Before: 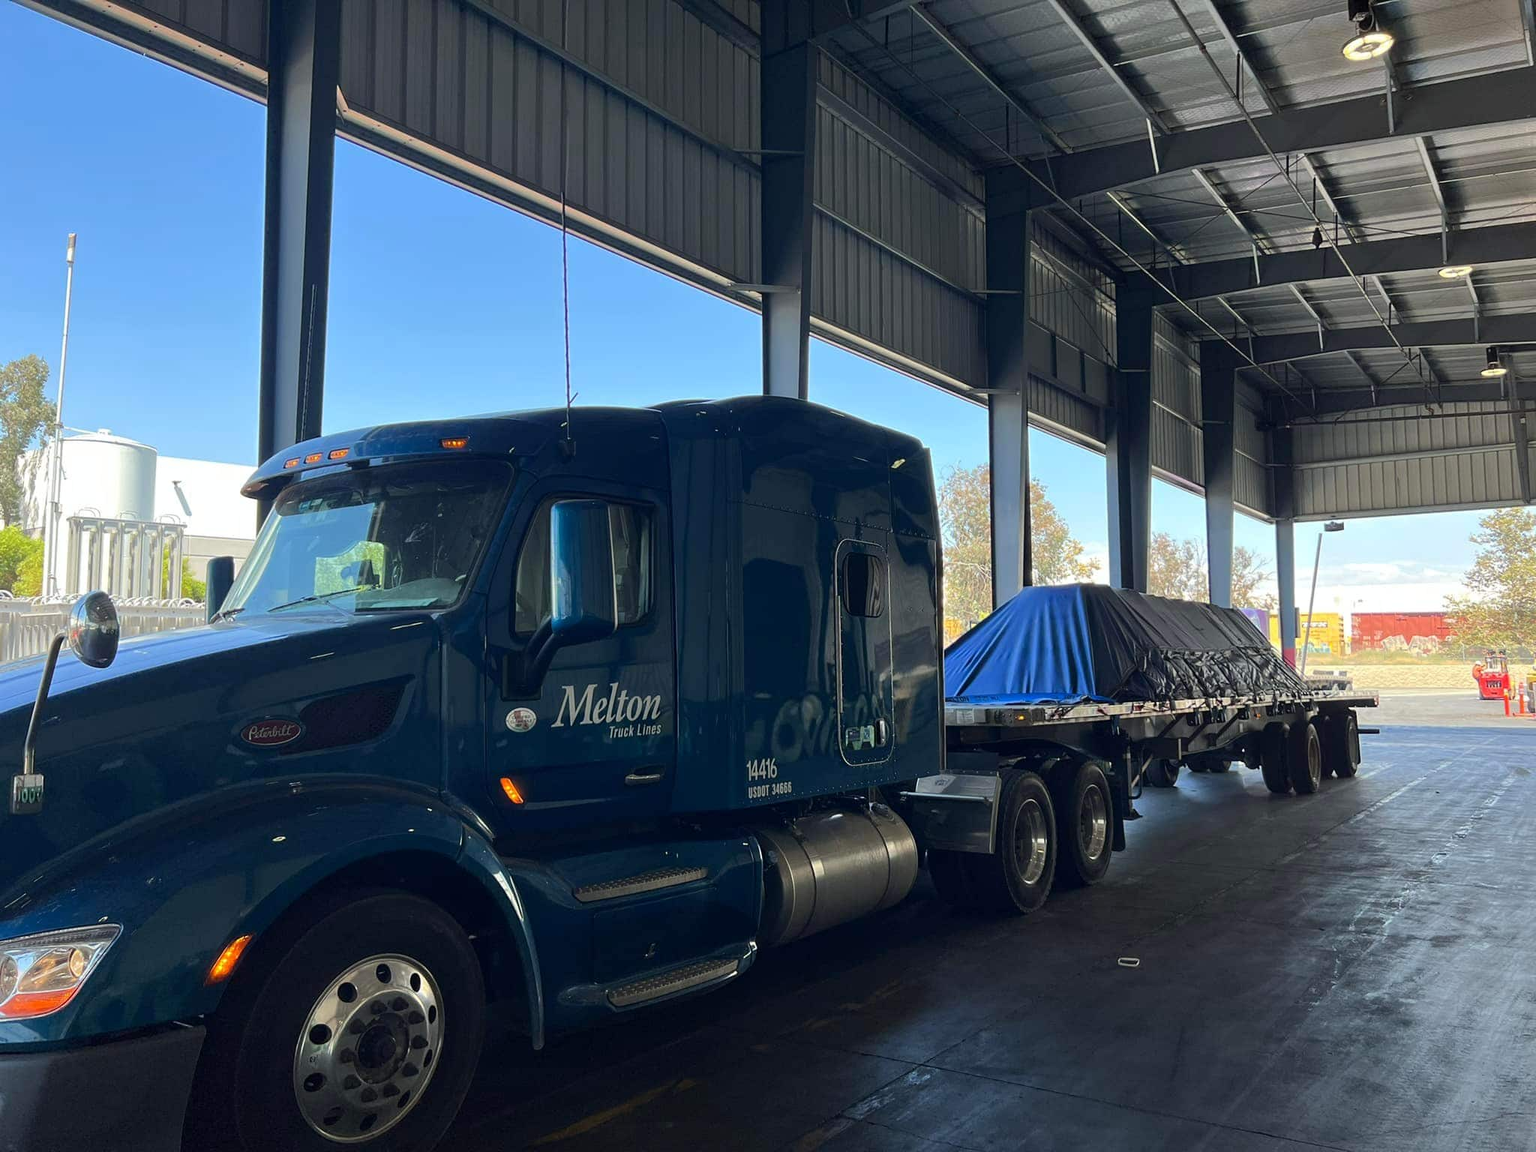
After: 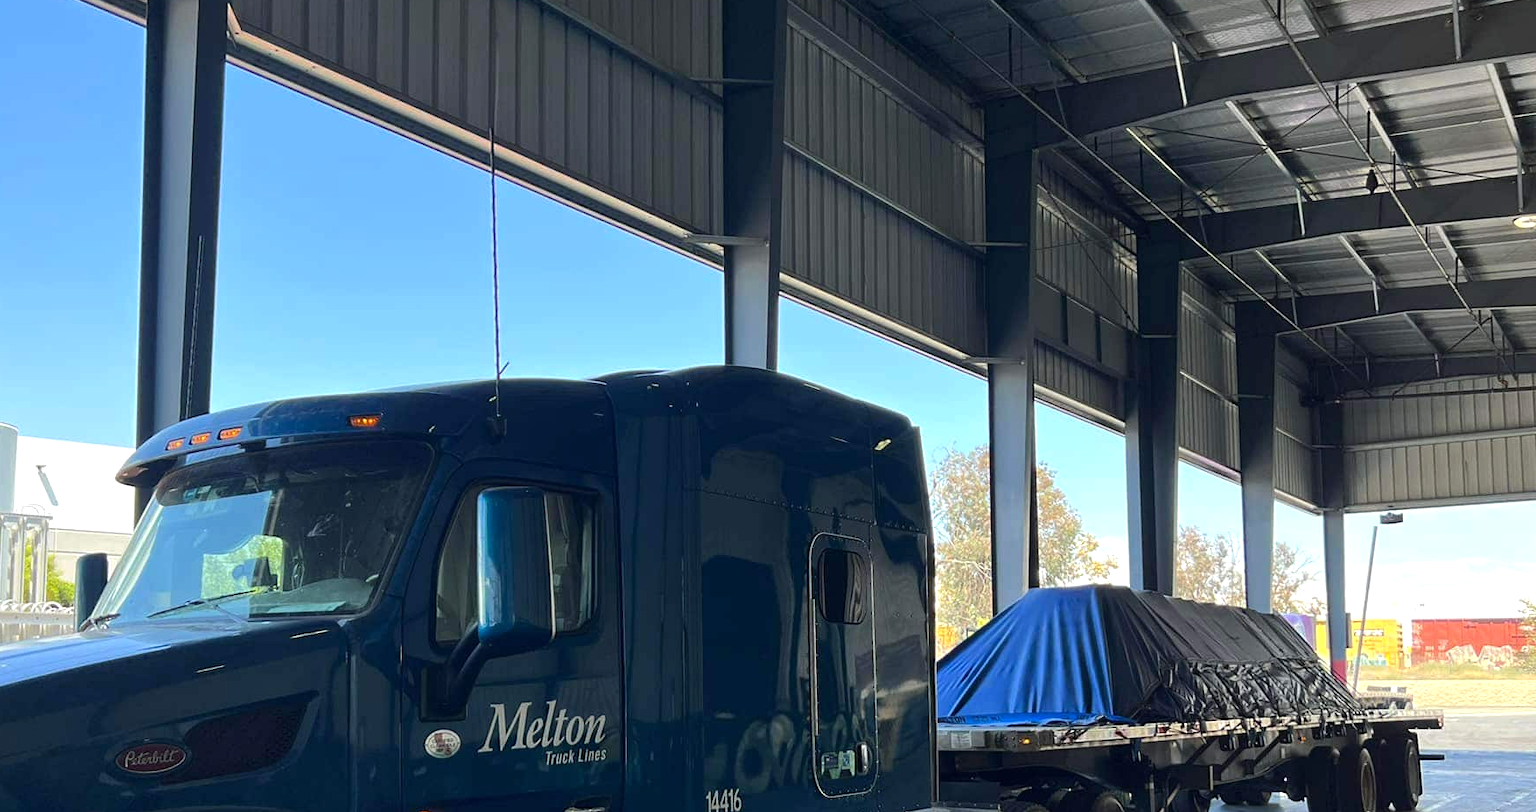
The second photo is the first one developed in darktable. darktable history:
crop and rotate: left 9.266%, top 7.215%, right 5.035%, bottom 32.317%
color balance rgb: perceptual saturation grading › global saturation -0.087%, perceptual brilliance grading › highlights 8.602%, perceptual brilliance grading › mid-tones 3.553%, perceptual brilliance grading › shadows 2.436%
